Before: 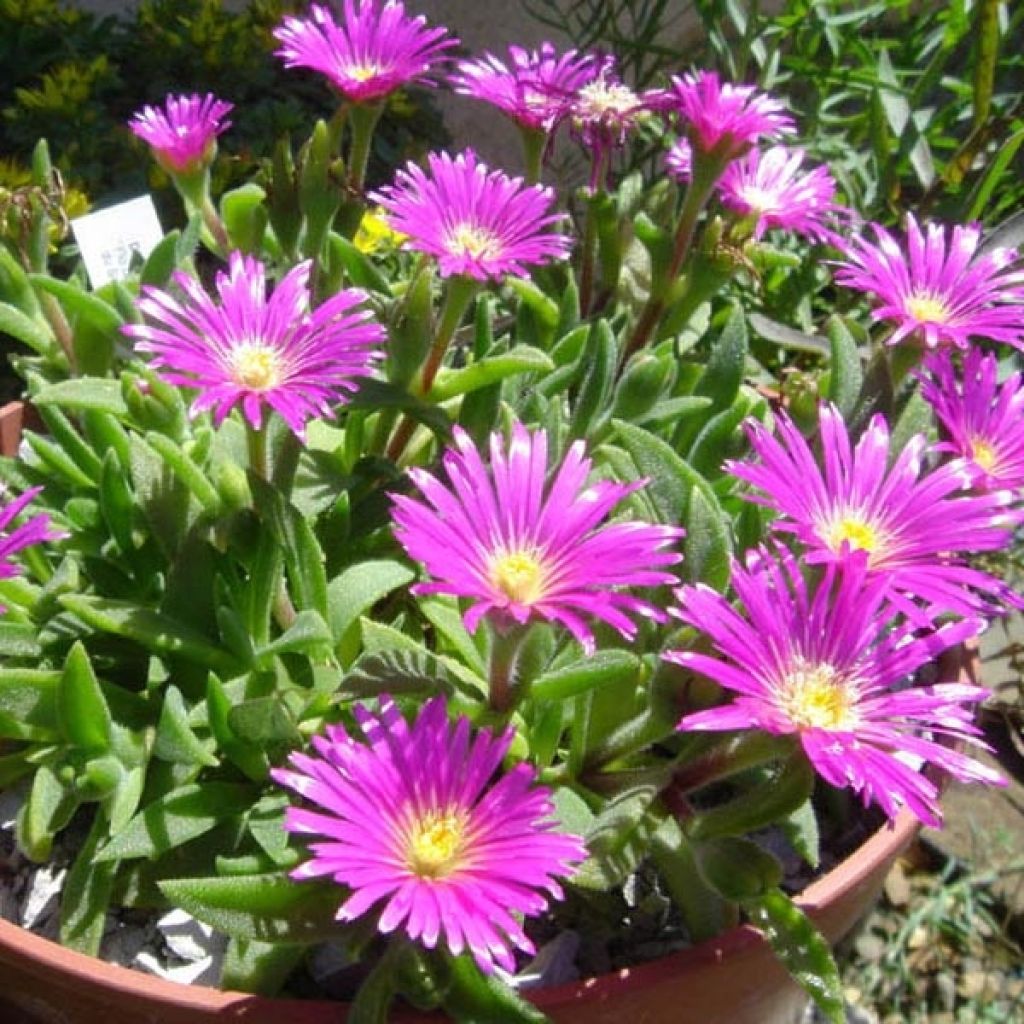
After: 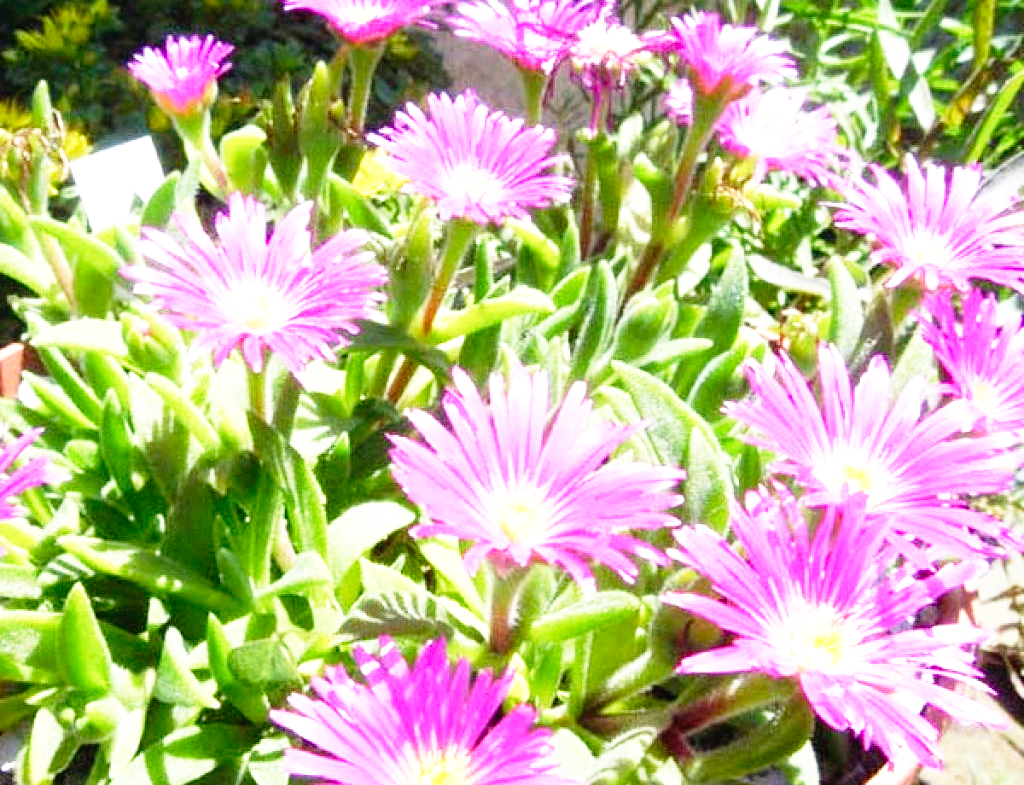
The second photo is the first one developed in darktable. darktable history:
base curve: curves: ch0 [(0, 0) (0.012, 0.01) (0.073, 0.168) (0.31, 0.711) (0.645, 0.957) (1, 1)], preserve colors none
crop: top 5.667%, bottom 17.637%
exposure: black level correction 0, exposure 0.7 EV, compensate exposure bias true, compensate highlight preservation false
white balance: emerald 1
